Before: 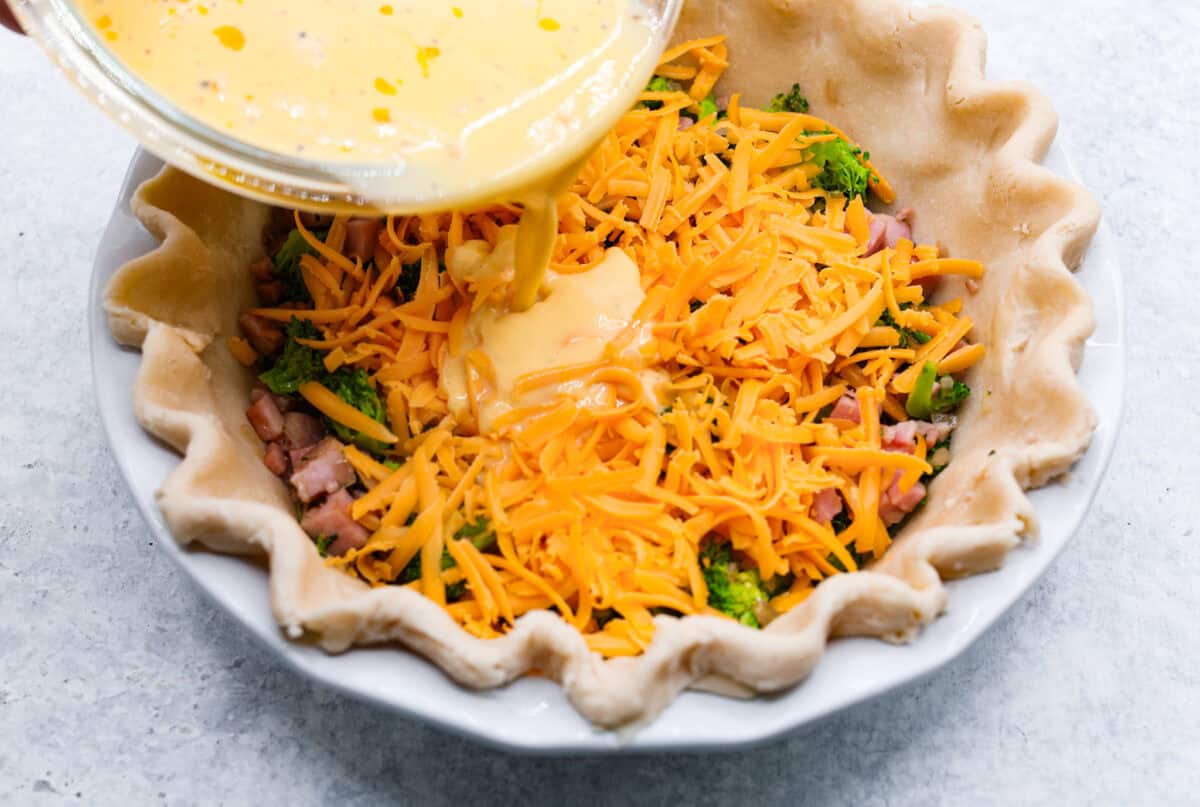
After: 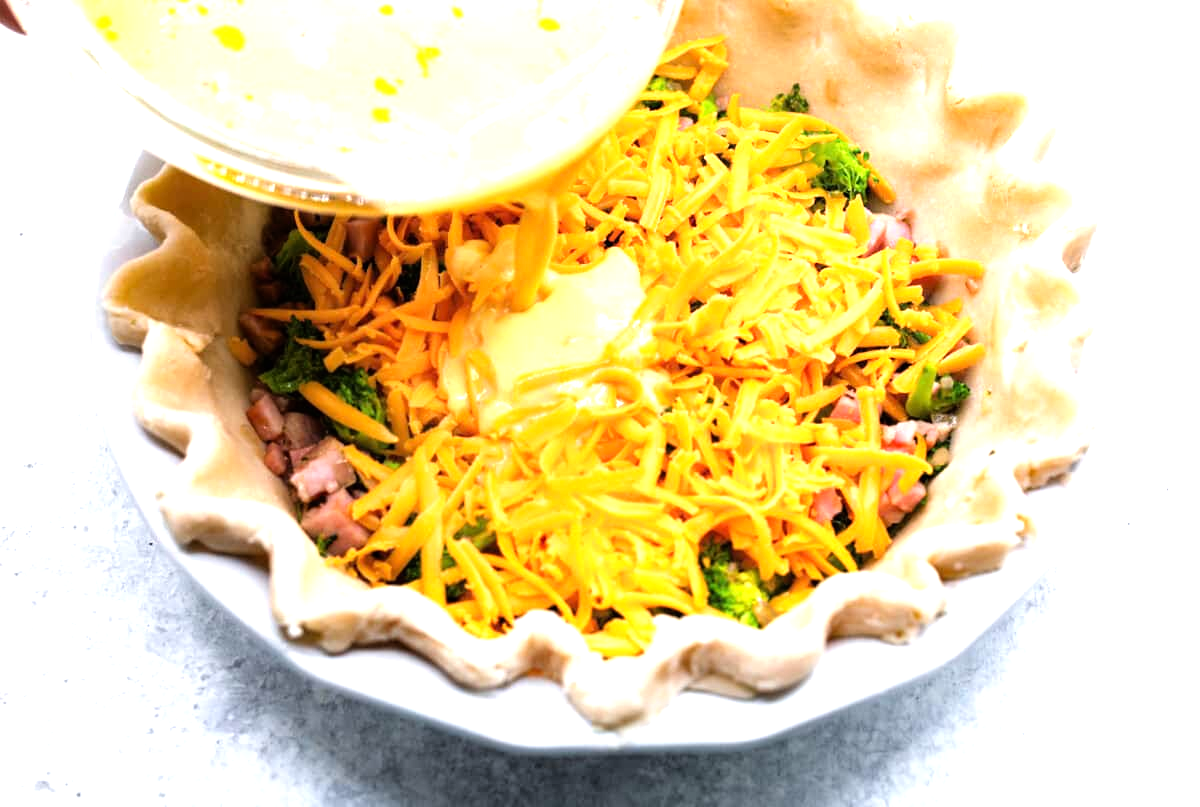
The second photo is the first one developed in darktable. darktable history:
tone equalizer: -8 EV -1.06 EV, -7 EV -1.01 EV, -6 EV -0.867 EV, -5 EV -0.6 EV, -3 EV 0.579 EV, -2 EV 0.853 EV, -1 EV 0.998 EV, +0 EV 1.05 EV
